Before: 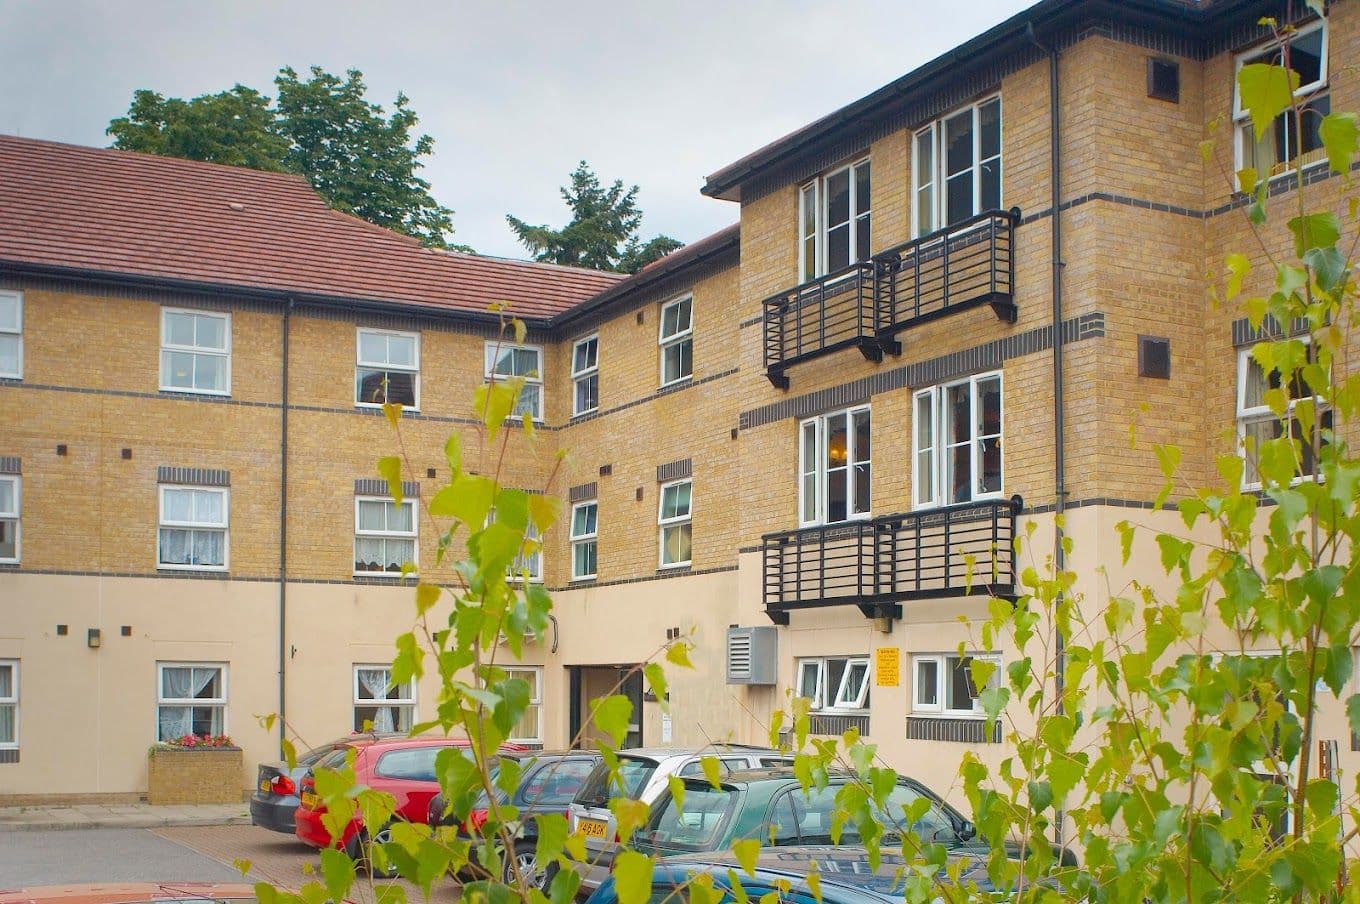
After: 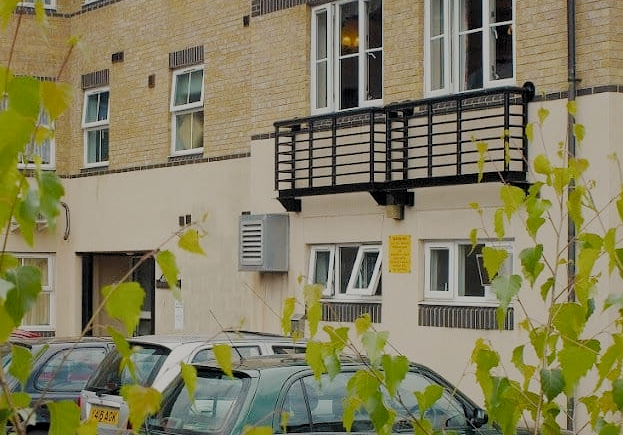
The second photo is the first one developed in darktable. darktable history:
exposure: compensate exposure bias true, compensate highlight preservation false
color correction: highlights b* 2.92
crop: left 35.947%, top 45.745%, right 18.181%, bottom 6.054%
levels: levels [0.116, 0.574, 1]
filmic rgb: black relative exposure -7.65 EV, white relative exposure 4.56 EV, threshold 5.96 EV, hardness 3.61, preserve chrominance no, color science v5 (2021), contrast in shadows safe, contrast in highlights safe, enable highlight reconstruction true
shadows and highlights: low approximation 0.01, soften with gaussian
